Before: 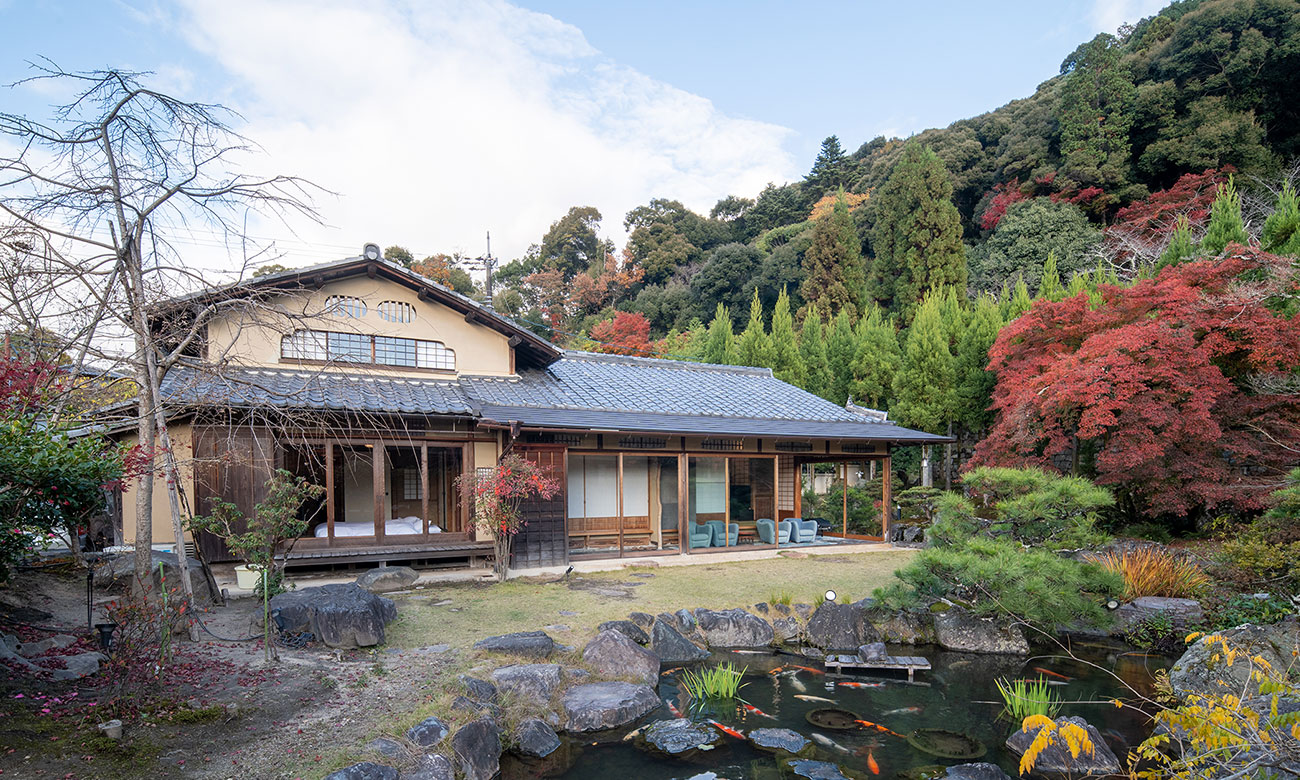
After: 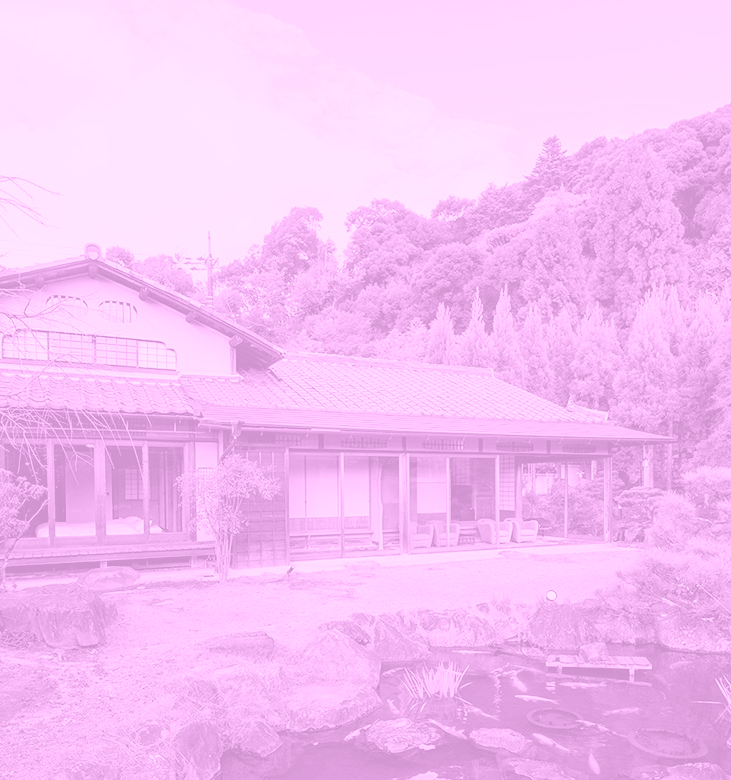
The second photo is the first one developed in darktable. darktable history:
crop: left 21.496%, right 22.254%
haze removal: compatibility mode true, adaptive false
tone equalizer: on, module defaults
colorize: hue 331.2°, saturation 75%, source mix 30.28%, lightness 70.52%, version 1
